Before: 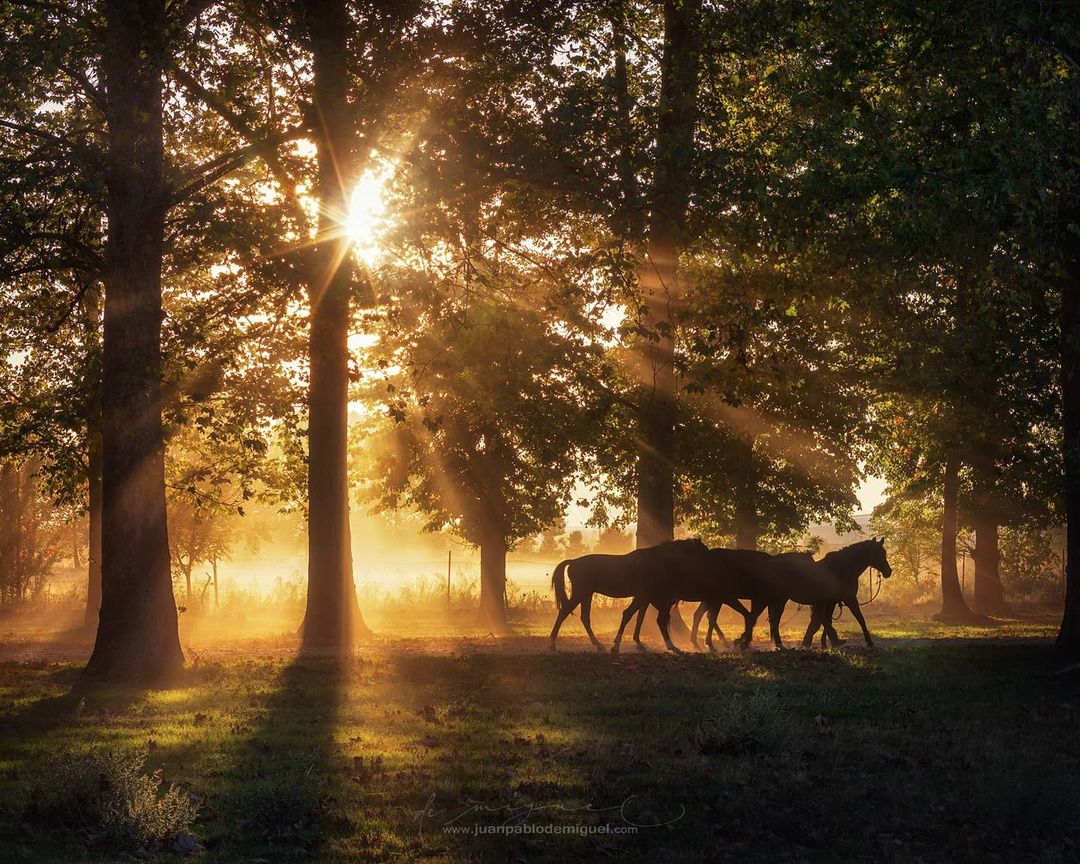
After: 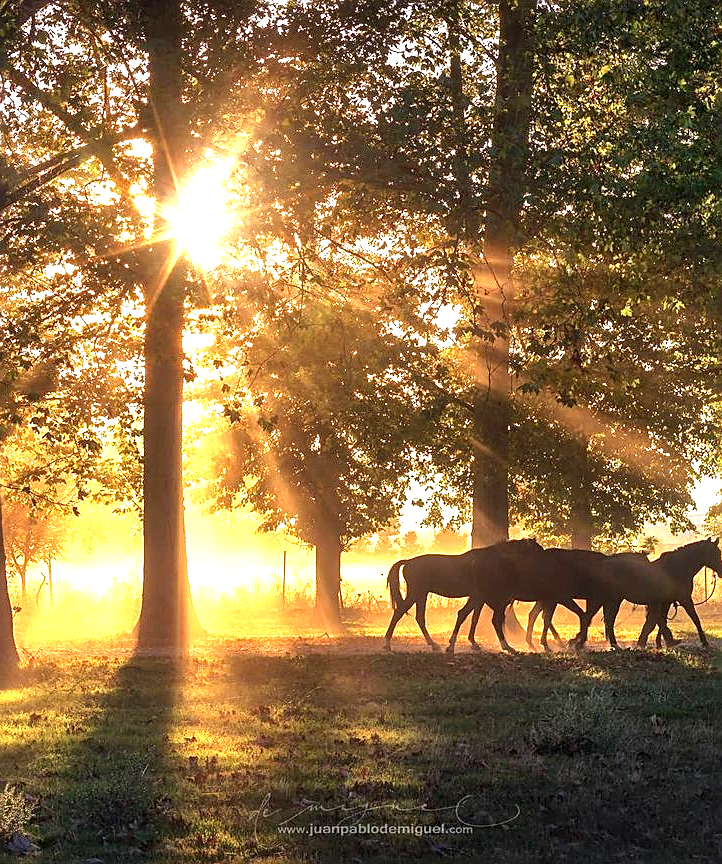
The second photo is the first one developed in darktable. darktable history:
local contrast: mode bilateral grid, contrast 28, coarseness 15, detail 116%, midtone range 0.2
crop and rotate: left 15.28%, right 17.853%
shadows and highlights: radius 336.52, shadows 28.67, soften with gaussian
exposure: black level correction 0, exposure 1.277 EV, compensate exposure bias true, compensate highlight preservation false
sharpen: on, module defaults
